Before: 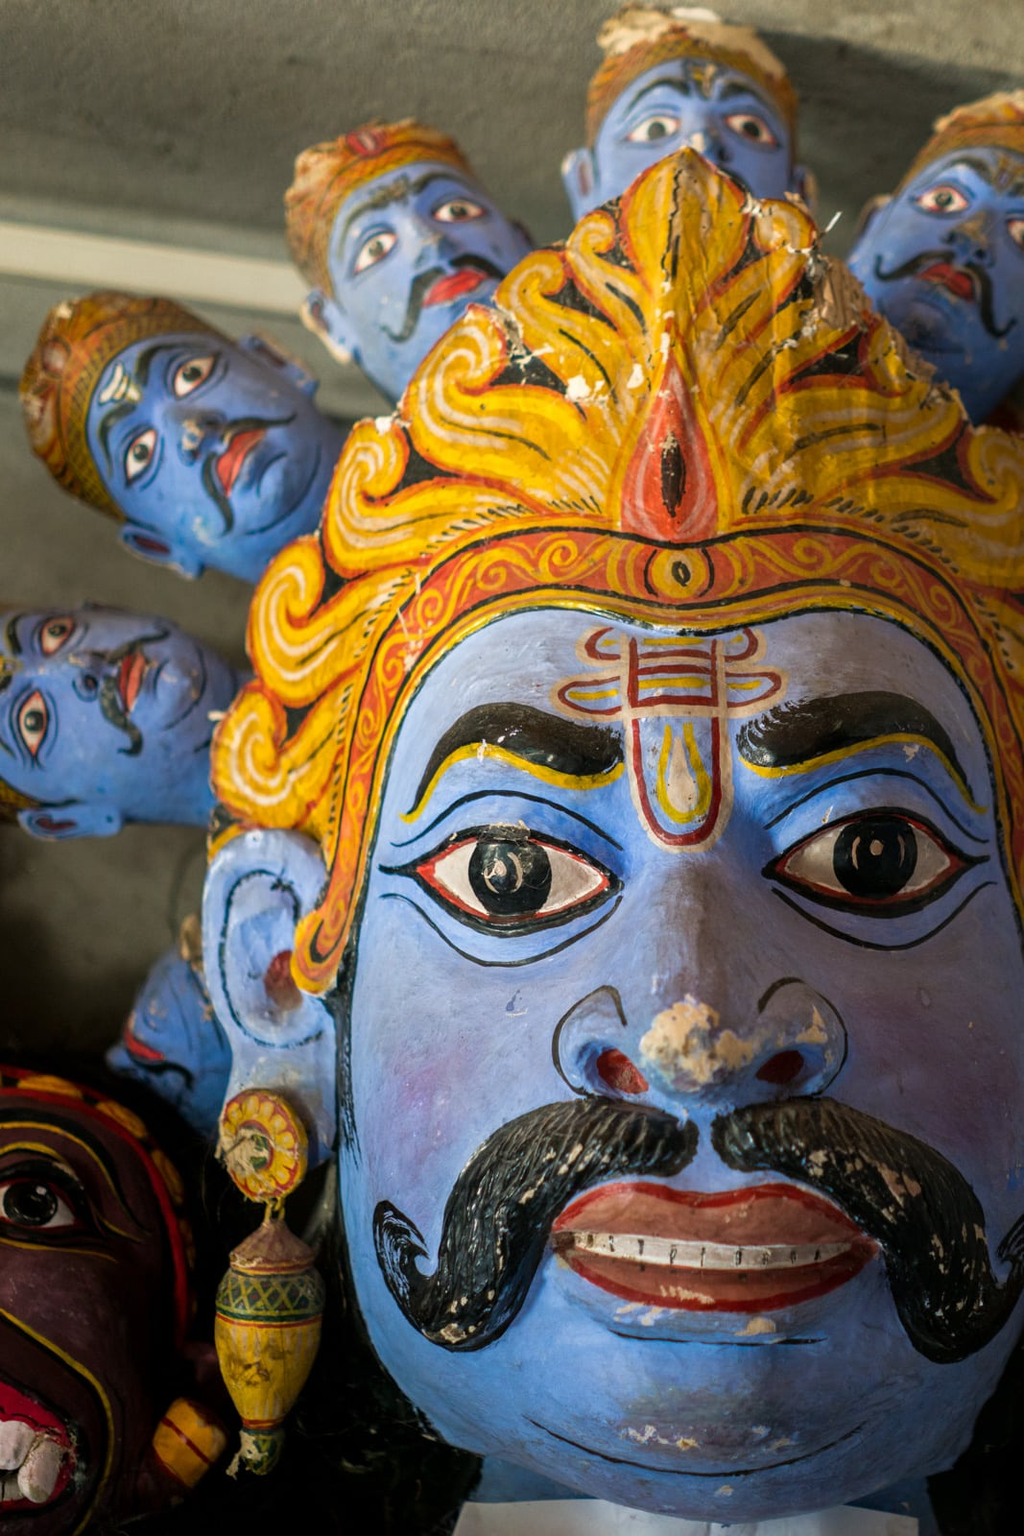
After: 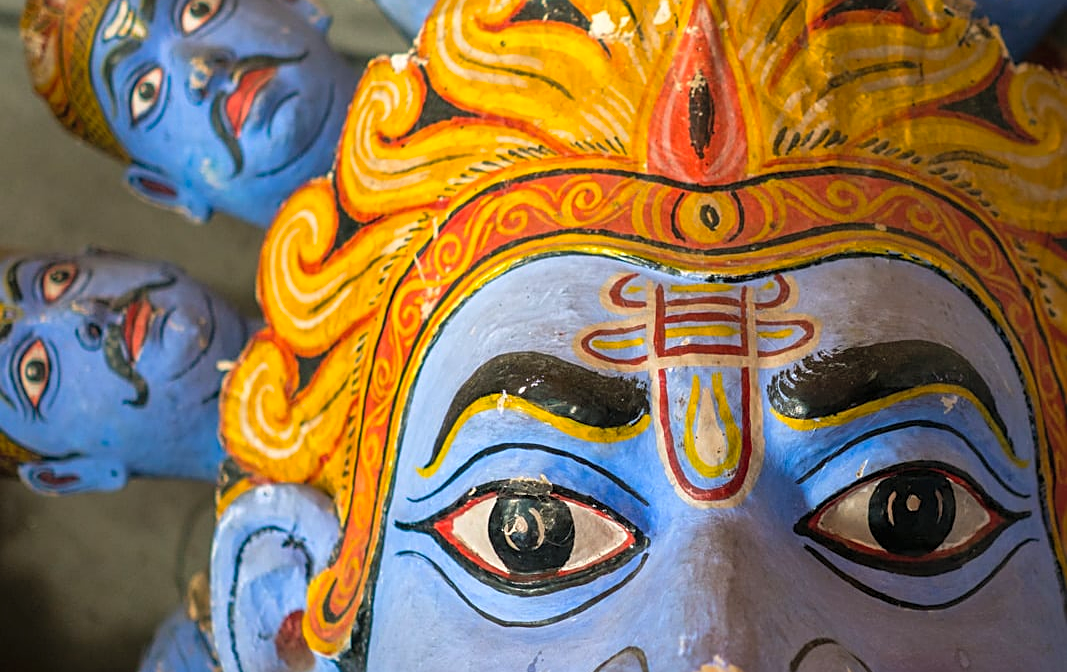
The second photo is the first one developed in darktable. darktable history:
contrast brightness saturation: brightness 0.093, saturation 0.194
crop and rotate: top 23.811%, bottom 34.156%
base curve: curves: ch0 [(0, 0) (0.303, 0.277) (1, 1)], preserve colors none
sharpen: on, module defaults
